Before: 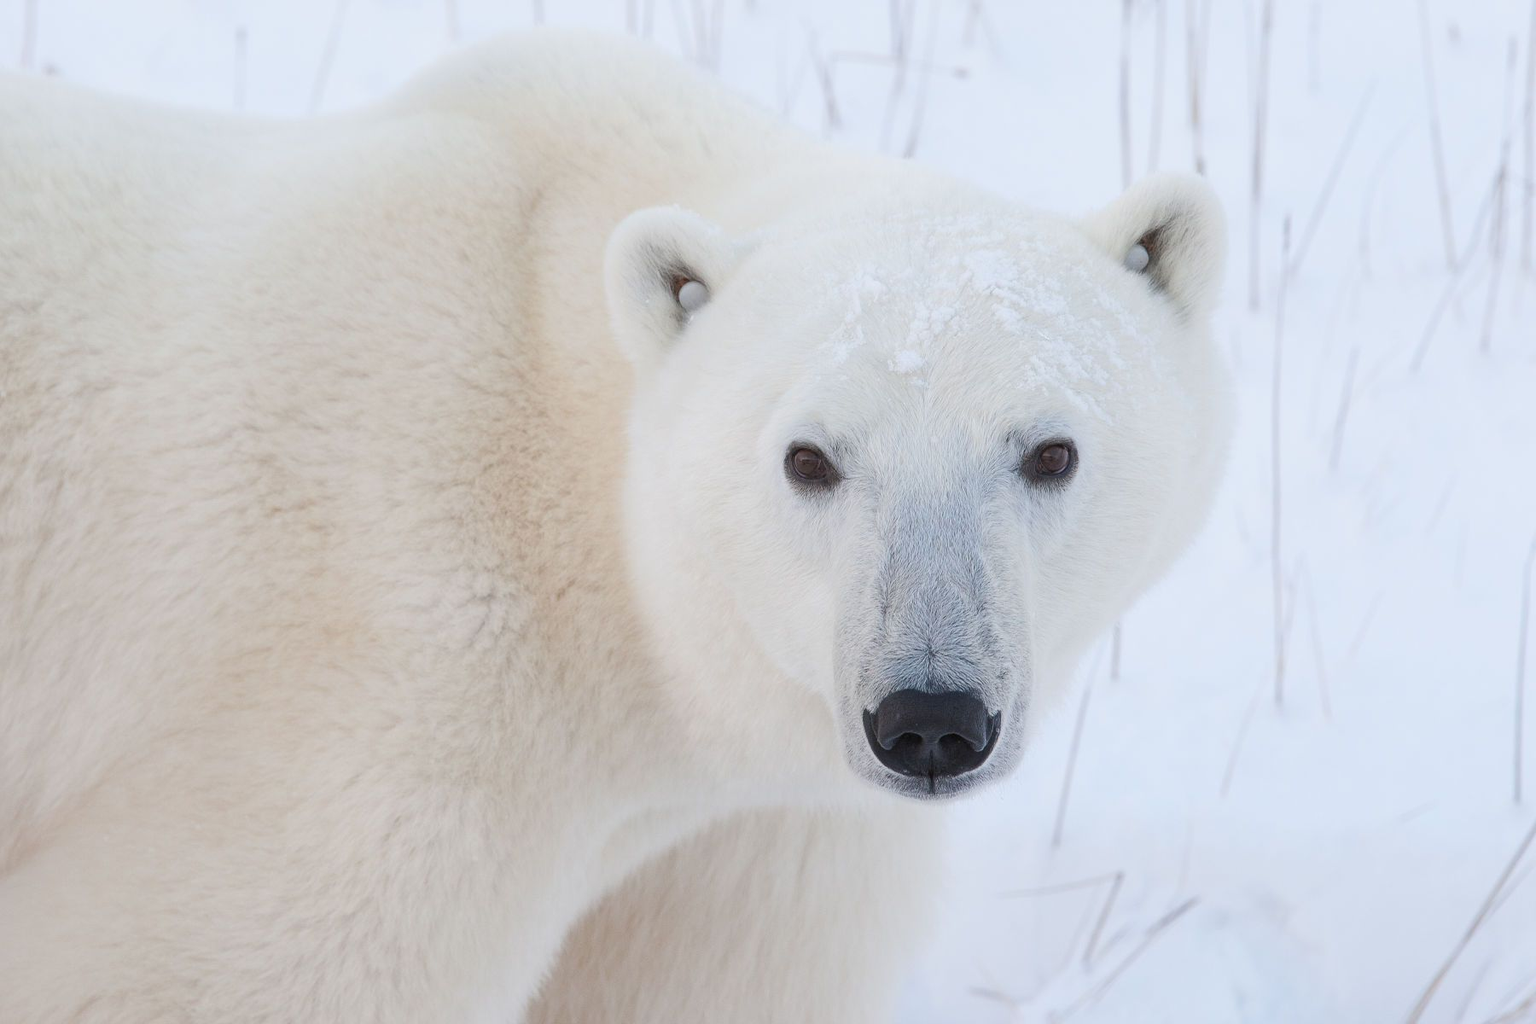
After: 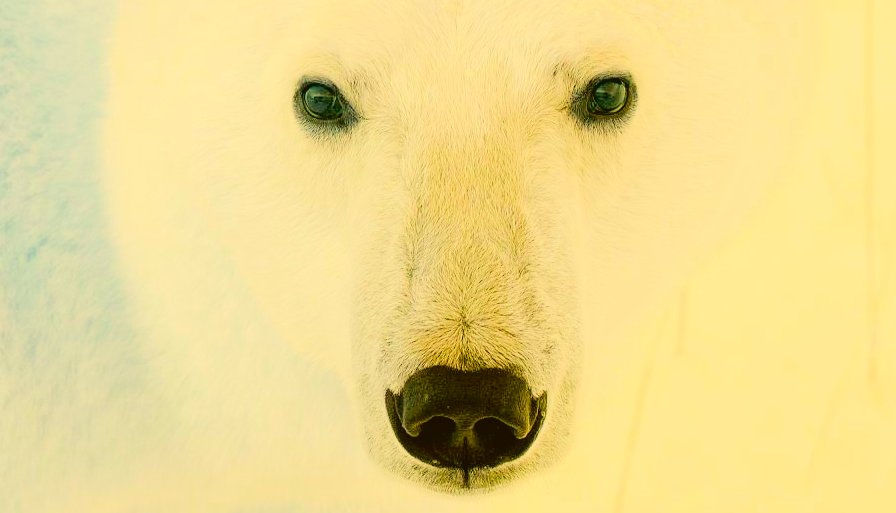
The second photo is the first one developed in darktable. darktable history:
color correction: highlights a* 0.101, highlights b* 29.5, shadows a* -0.163, shadows b* 21.86
filmic rgb: black relative exposure -5.12 EV, white relative exposure 3.95 EV, hardness 2.9, contrast 1.194
crop: left 34.784%, top 36.891%, right 14.629%, bottom 20.112%
color balance rgb: highlights gain › chroma 2.989%, highlights gain › hue 78.69°, linear chroma grading › global chroma 14.633%, perceptual saturation grading › global saturation 20%, perceptual saturation grading › highlights 2.133%, perceptual saturation grading › shadows 49.641%, hue shift 179.15°, global vibrance 49.556%, contrast 0.533%
tone curve: curves: ch0 [(0, 0) (0.003, 0.048) (0.011, 0.048) (0.025, 0.048) (0.044, 0.049) (0.069, 0.048) (0.1, 0.052) (0.136, 0.071) (0.177, 0.109) (0.224, 0.157) (0.277, 0.233) (0.335, 0.32) (0.399, 0.404) (0.468, 0.496) (0.543, 0.582) (0.623, 0.653) (0.709, 0.738) (0.801, 0.811) (0.898, 0.895) (1, 1)], color space Lab, independent channels, preserve colors none
exposure: black level correction 0.001, exposure 0.956 EV, compensate highlight preservation false
